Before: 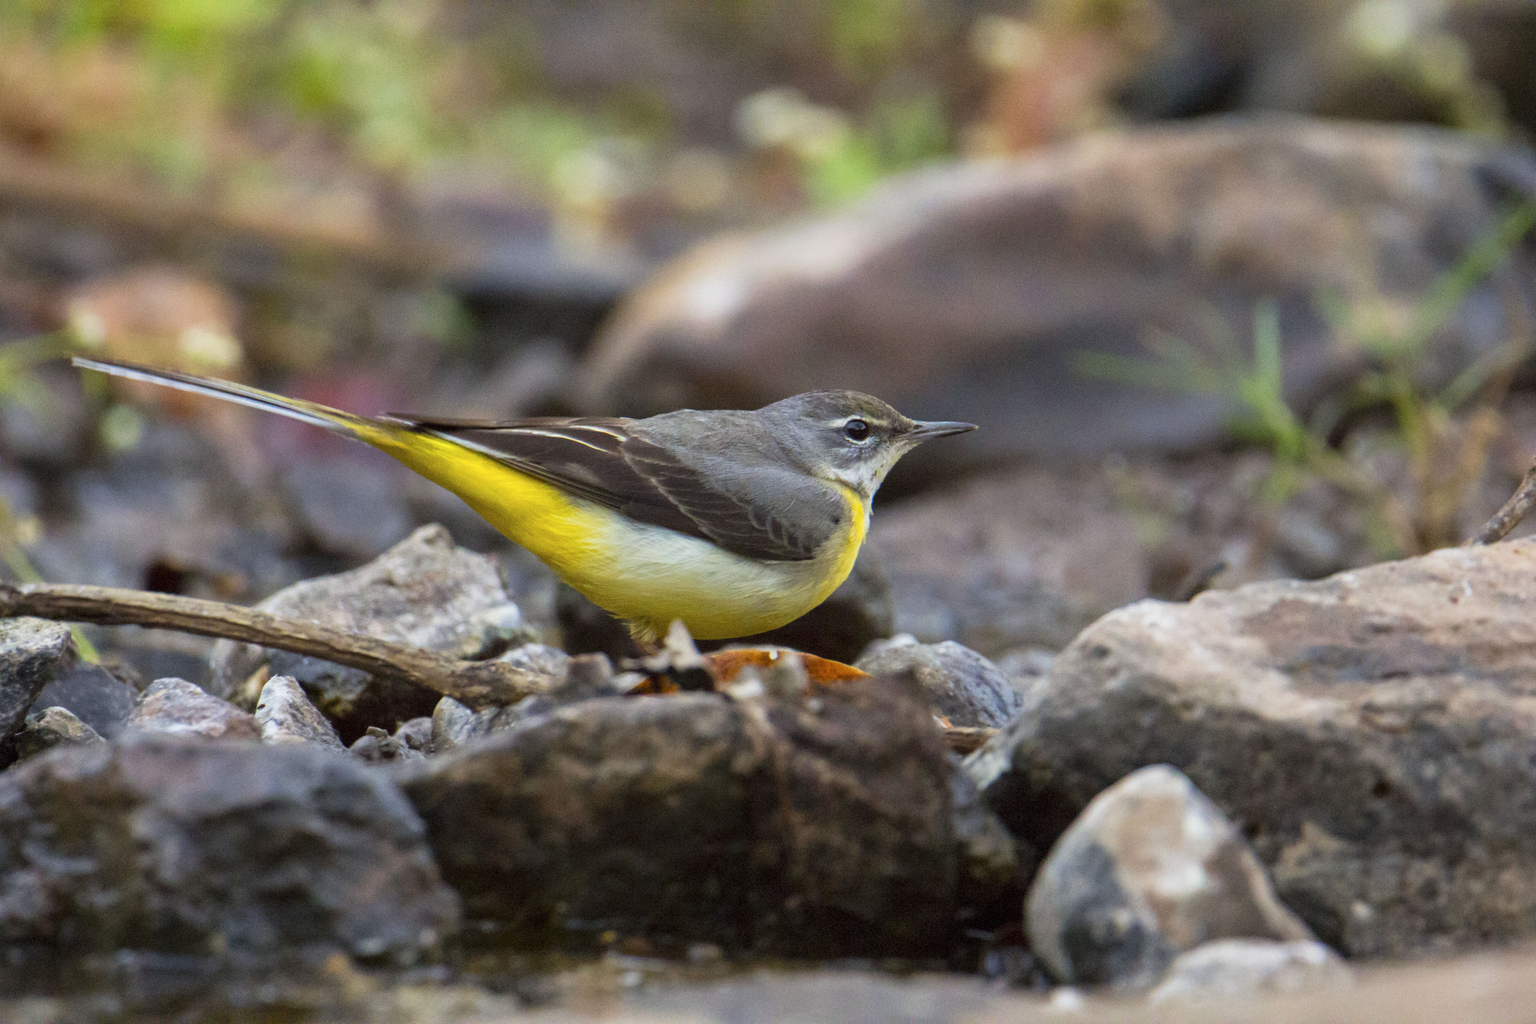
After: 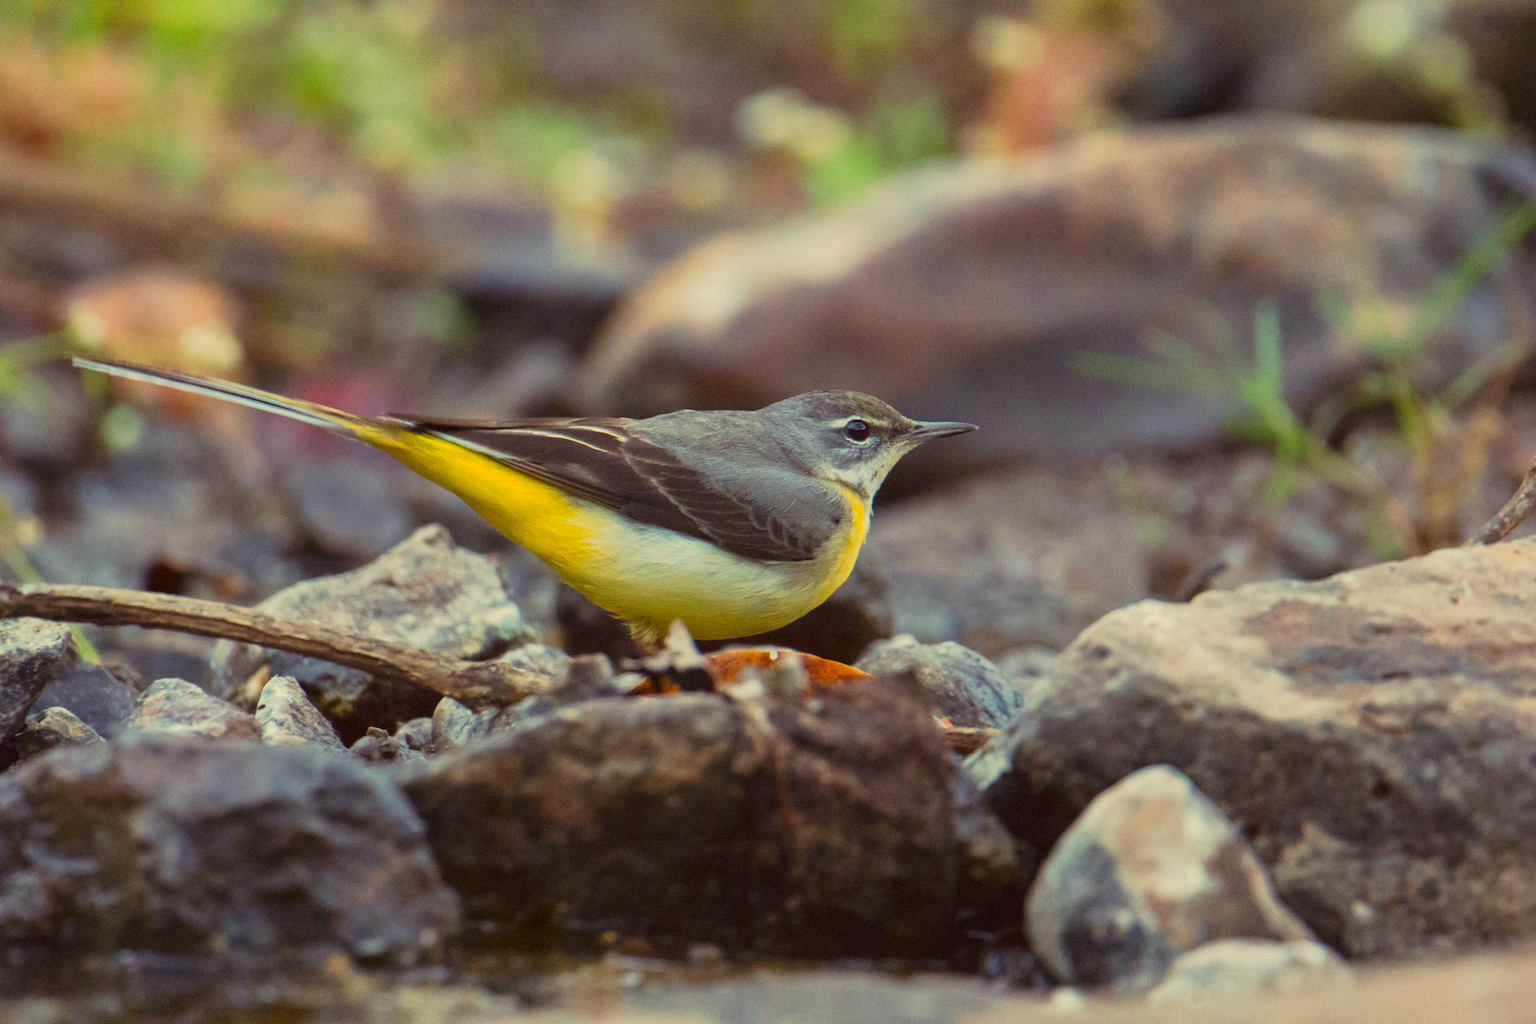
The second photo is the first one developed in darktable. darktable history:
tone curve: curves: ch0 [(0, 0) (0.003, 0.032) (0.011, 0.04) (0.025, 0.058) (0.044, 0.084) (0.069, 0.107) (0.1, 0.13) (0.136, 0.158) (0.177, 0.193) (0.224, 0.236) (0.277, 0.283) (0.335, 0.335) (0.399, 0.399) (0.468, 0.467) (0.543, 0.533) (0.623, 0.612) (0.709, 0.698) (0.801, 0.776) (0.898, 0.848) (1, 1)], preserve colors none
color look up table: target L [94.28, 92.85, 86.38, 86.07, 85.22, 73.22, 67.3, 63.03, 61.76, 57.63, 34.66, 201.89, 87.74, 67.36, 66.52, 55.43, 54.98, 47.07, 48.21, 44.49, 30.04, 21.24, 0.979, 97.74, 91, 71.99, 69.86, 59.48, 58.51, 58.42, 54.35, 44.5, 40.44, 37.35, 43.94, 35.84, 38.22, 21.44, 18.5, 16.9, 7.509, 86.42, 79.73, 74.98, 73.67, 69.26, 59.86, 41.34, 39.36], target a [-0.631, -12.04, -46.6, -46.78, -66.82, -68.14, -20.97, -7.95, -11.29, -49.68, -12.56, 0, 19.67, 54.51, 33.08, 84.73, 76.15, 40.84, 70.75, 28.64, 10.32, 46.99, 5.847, 2.929, 13.98, 54.5, 26.3, 90.72, 6.629, 88.78, 41.32, 12.5, 45.47, 11.68, 71.95, 7.976, 69.12, 32.99, 53.15, 45, 27.76, -40.73, -21.71, -39.02, -16, -46.24, -28.42, -10.26, -22.96], target b [89.56, 35.53, 82.23, 42.14, 21.64, 71.35, 69.45, 33.13, 13.06, 32.11, 45.88, -0.001, 39.8, 72.83, 57.04, 76.06, 22.24, 20.46, 63.66, 57.3, 17.74, 31.45, 1.424, 27.85, 19.11, 5.057, -12.23, -24.66, 1.209, -9.464, -4.852, -34.01, -39.95, -59.61, 5.207, -53.48, -43.19, -8.98, -76.41, -39.73, -33.95, 17.1, 15.81, -2.375, 0.856, 4.568, -22.01, -26.78, -3.92], num patches 49
